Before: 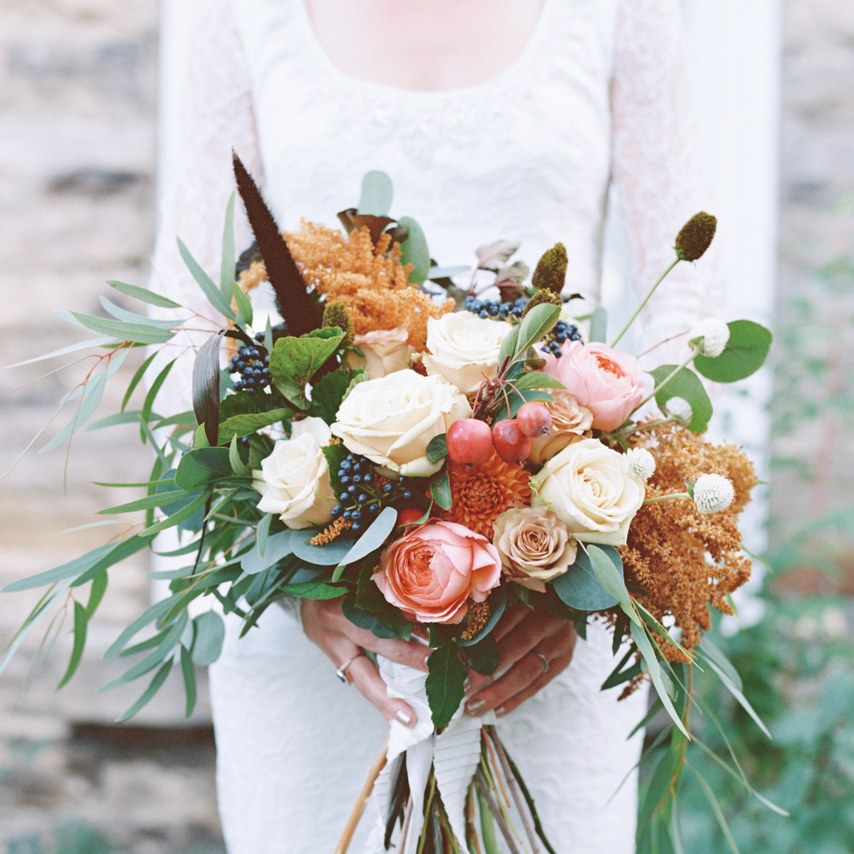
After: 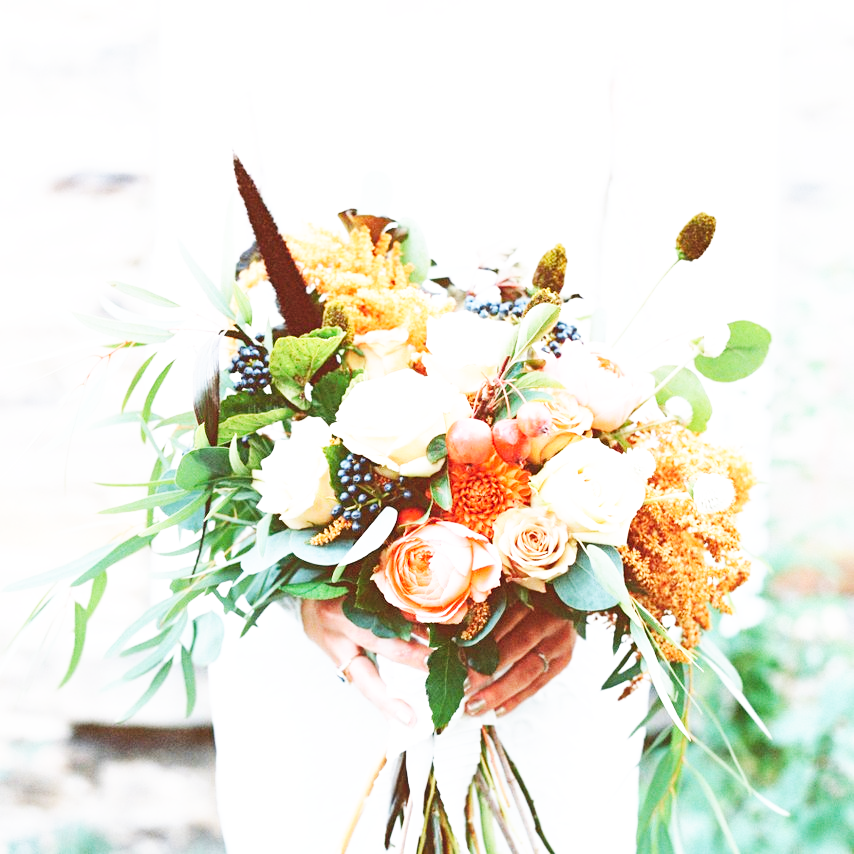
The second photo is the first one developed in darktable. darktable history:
base curve: curves: ch0 [(0, 0) (0.007, 0.004) (0.027, 0.03) (0.046, 0.07) (0.207, 0.54) (0.442, 0.872) (0.673, 0.972) (1, 1)], preserve colors none
tone equalizer: -8 EV -0.441 EV, -7 EV -0.394 EV, -6 EV -0.344 EV, -5 EV -0.185 EV, -3 EV 0.248 EV, -2 EV 0.344 EV, -1 EV 0.409 EV, +0 EV 0.418 EV
